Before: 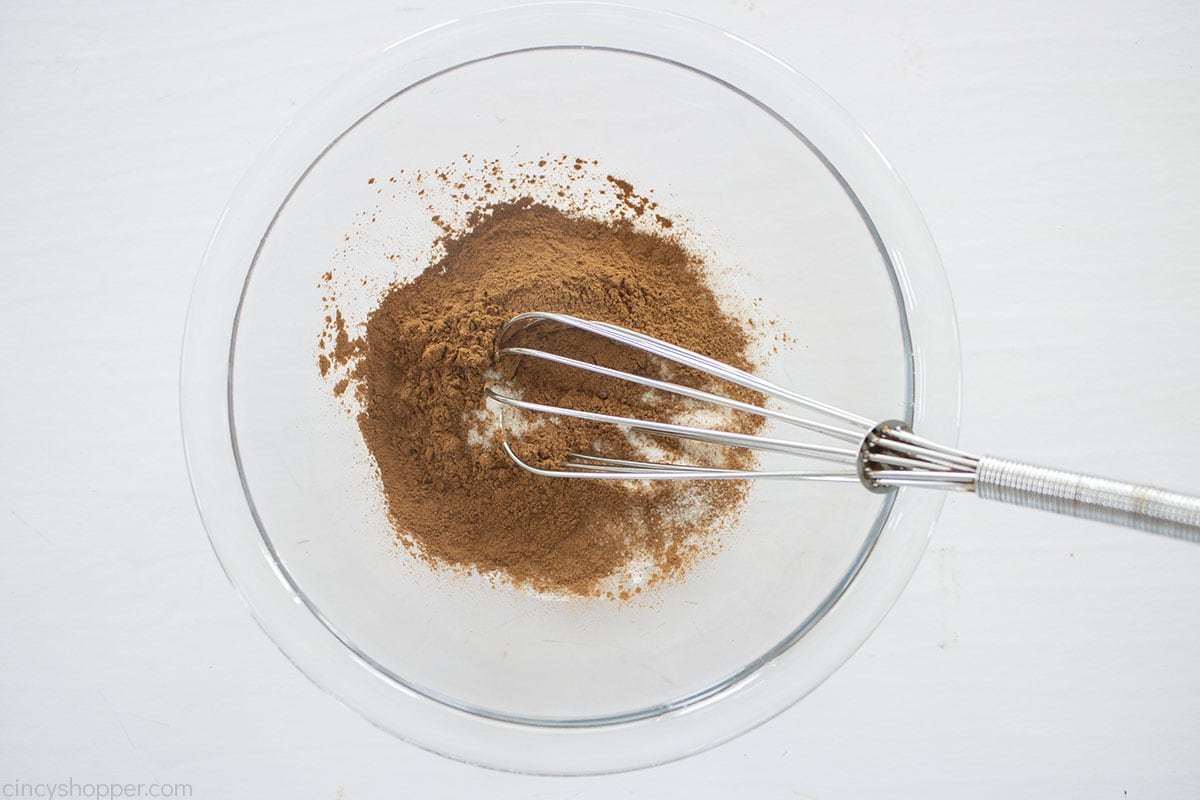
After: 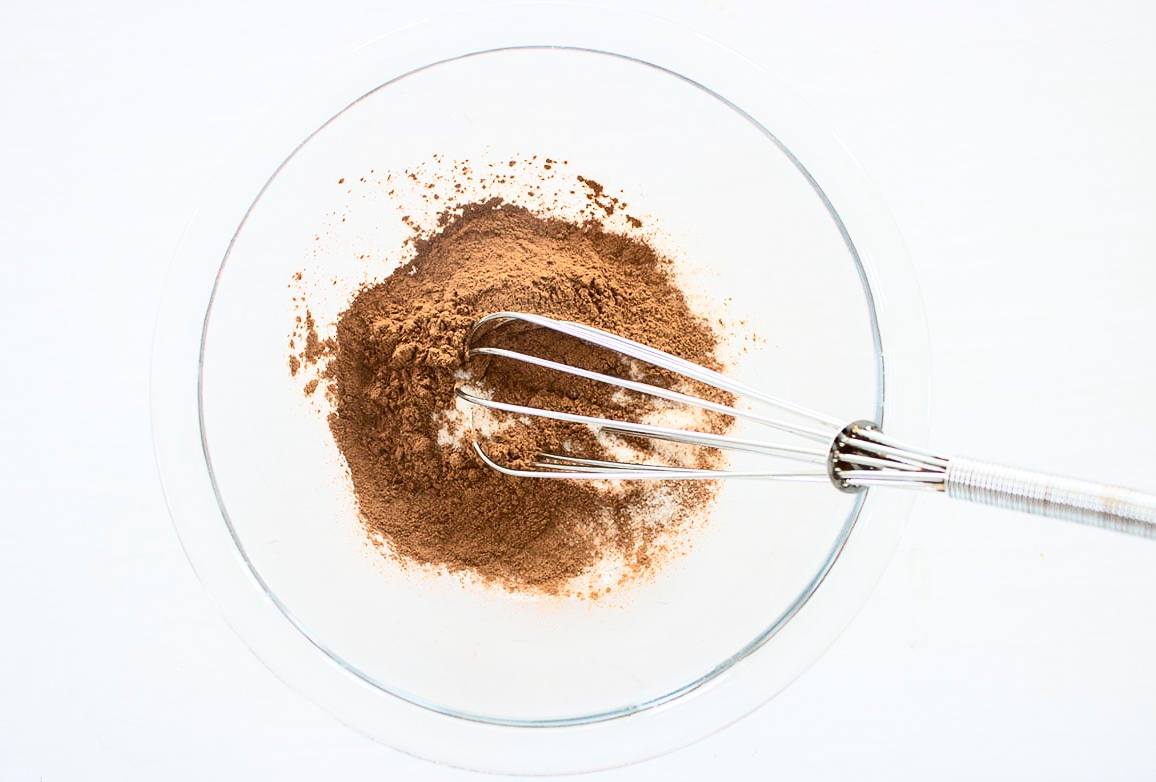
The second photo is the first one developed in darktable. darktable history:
contrast brightness saturation: contrast 0.39, brightness 0.1
crop and rotate: left 2.536%, right 1.107%, bottom 2.246%
